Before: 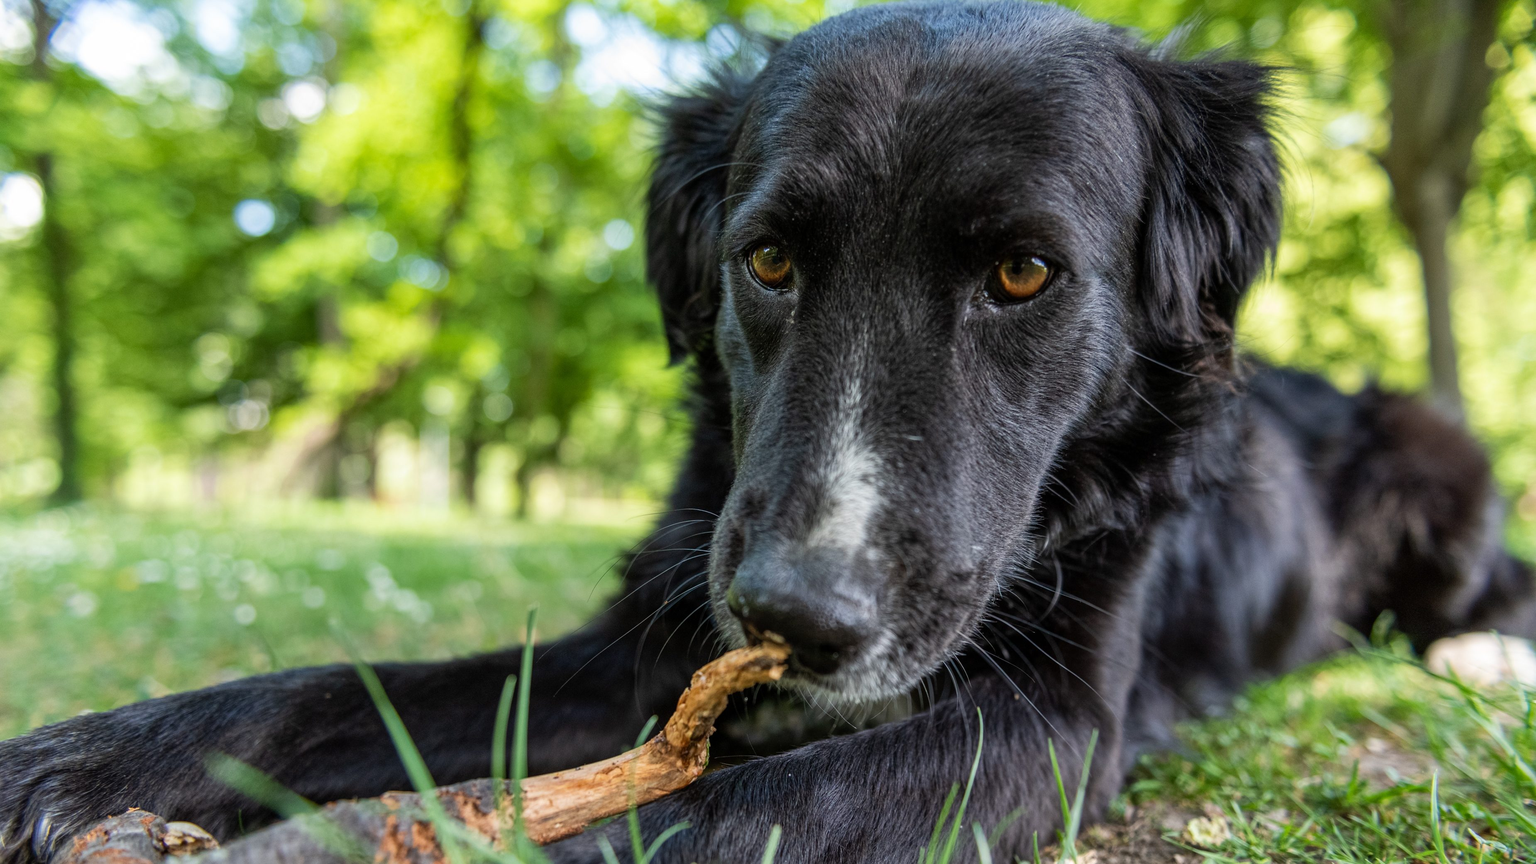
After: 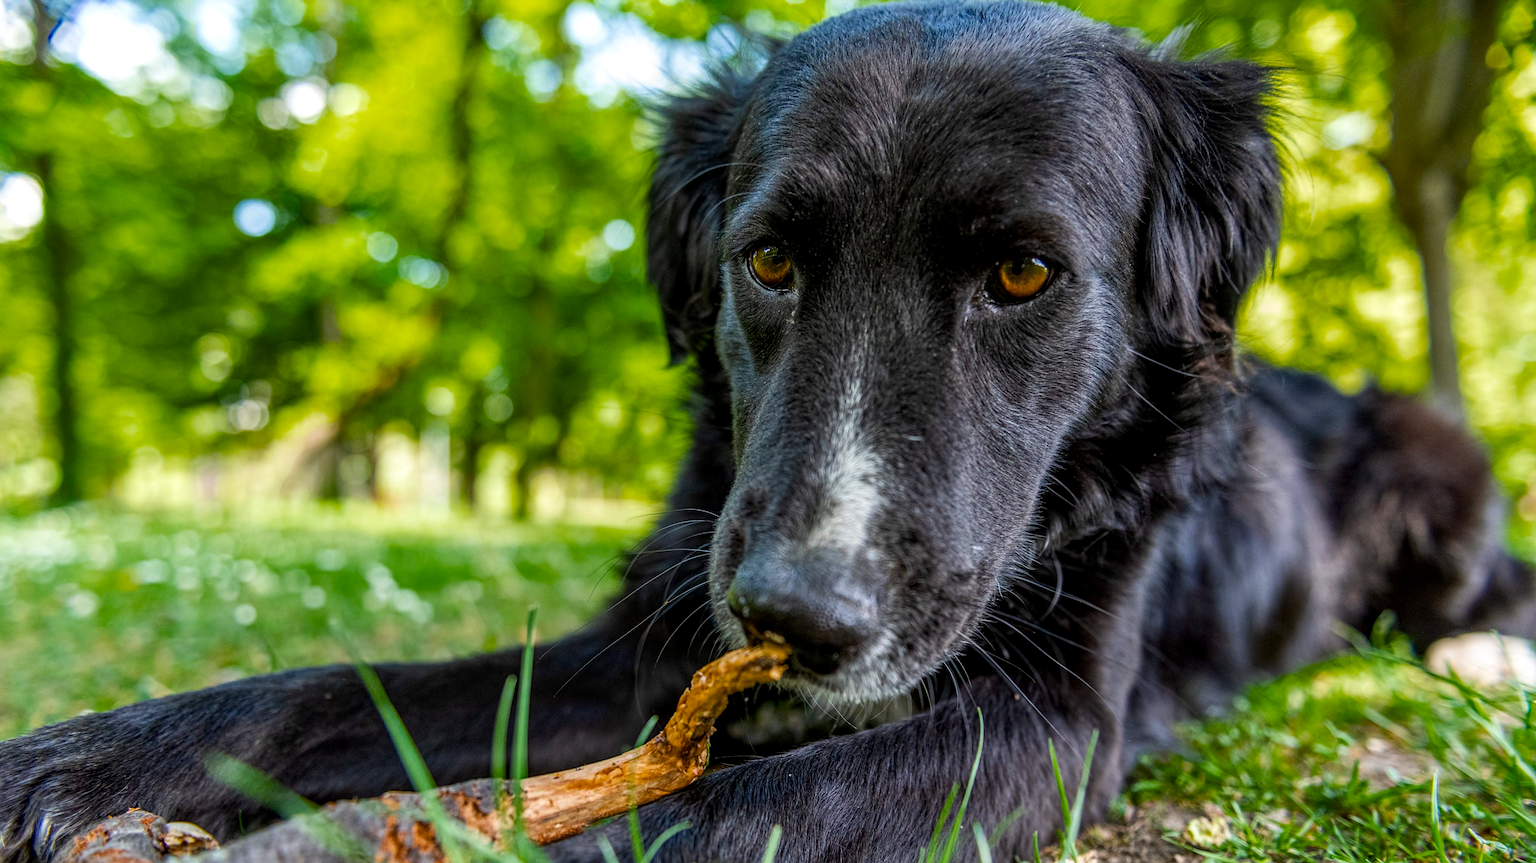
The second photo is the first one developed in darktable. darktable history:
local contrast: on, module defaults
color balance rgb: perceptual saturation grading › global saturation 25.093%, global vibrance 16.436%, saturation formula JzAzBz (2021)
sharpen: amount 0.207
